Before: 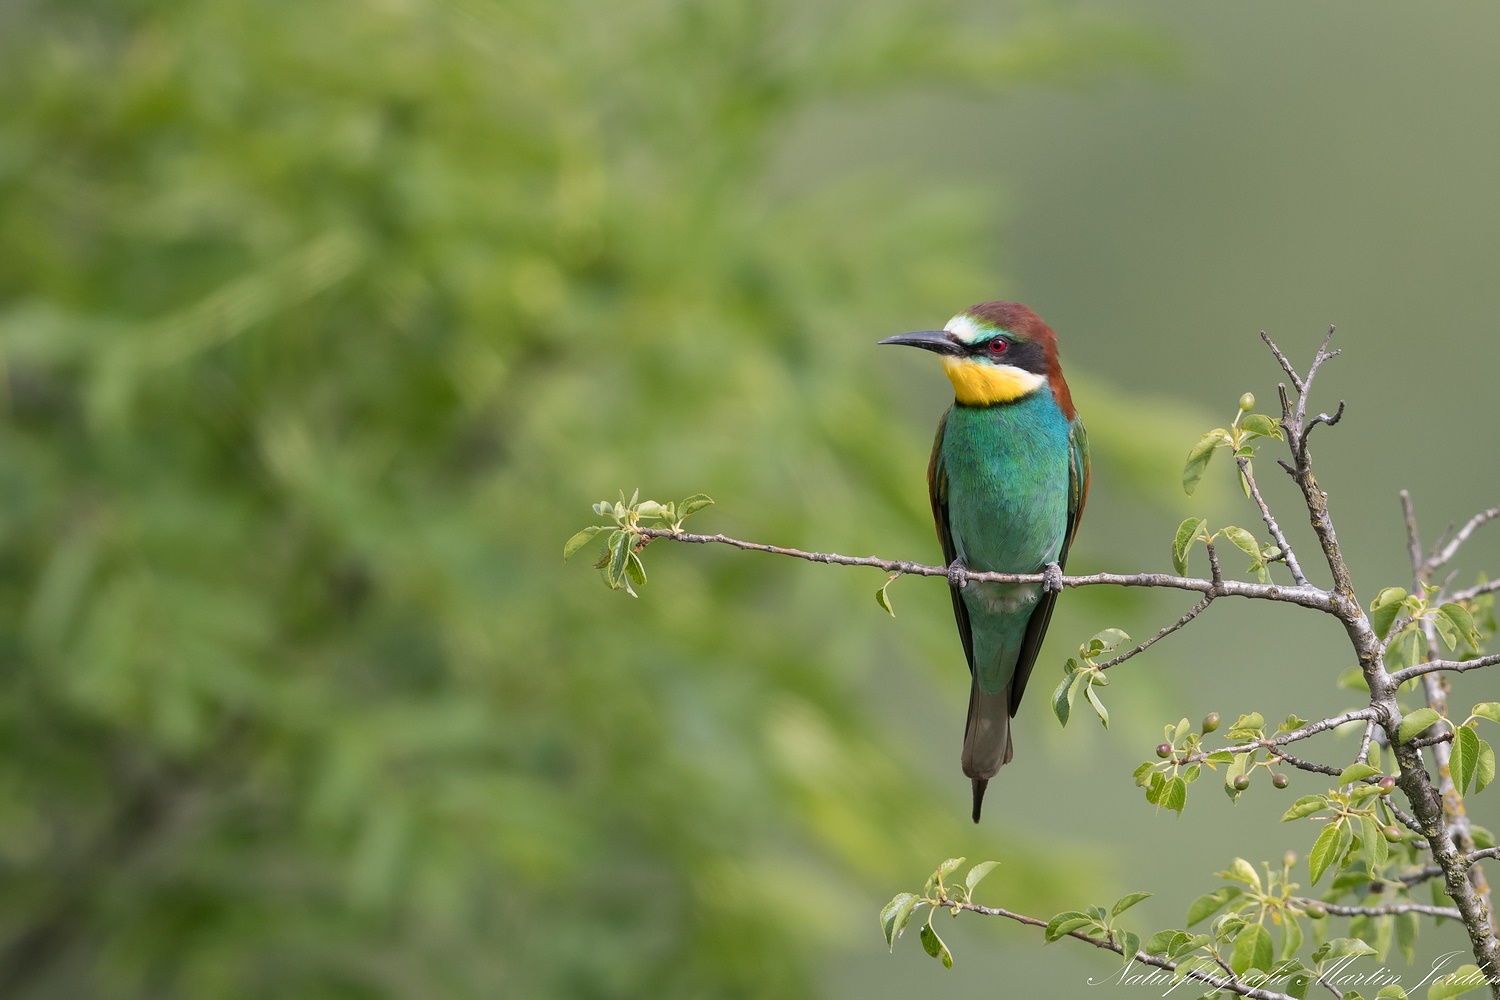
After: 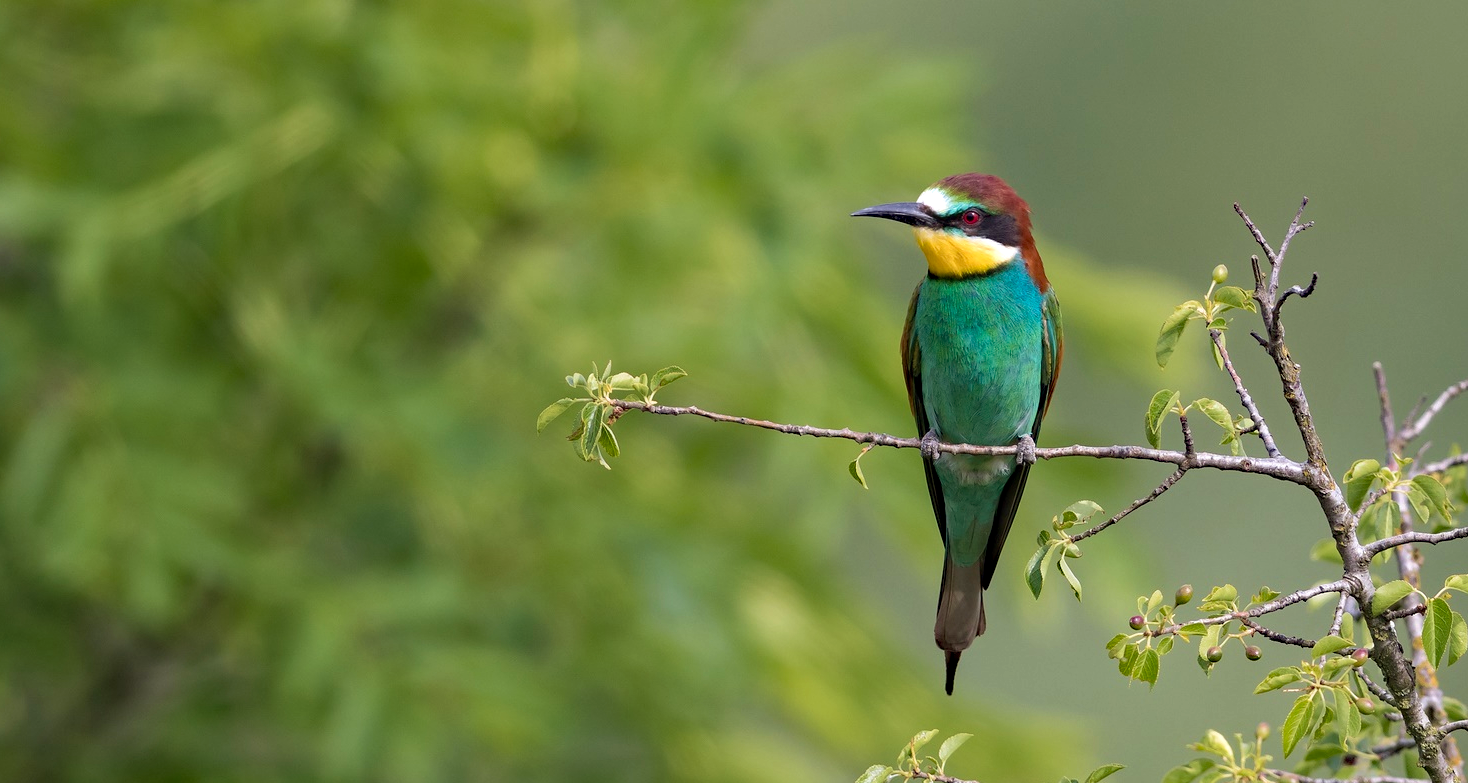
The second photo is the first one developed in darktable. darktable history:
crop and rotate: left 1.883%, top 12.863%, right 0.229%, bottom 8.738%
haze removal: strength 0.293, distance 0.245, compatibility mode true, adaptive false
velvia: on, module defaults
